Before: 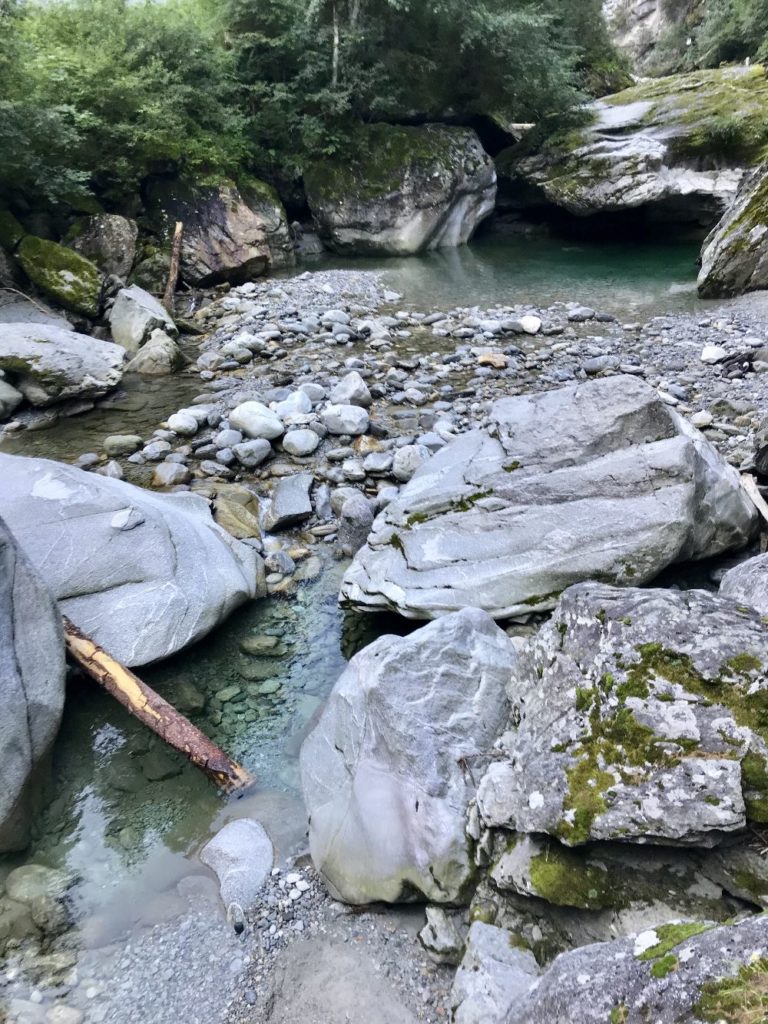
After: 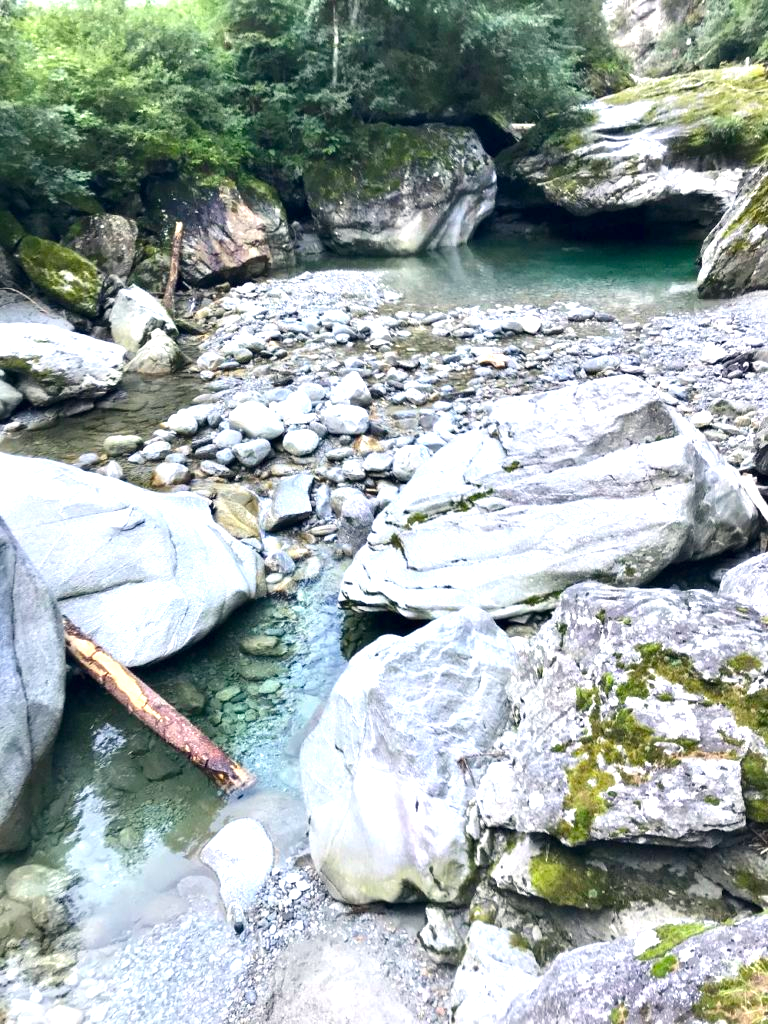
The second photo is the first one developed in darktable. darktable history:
color correction: highlights a* 0.261, highlights b* 2.68, shadows a* -0.739, shadows b* -4.56
exposure: black level correction 0, exposure 1 EV, compensate exposure bias true, compensate highlight preservation false
